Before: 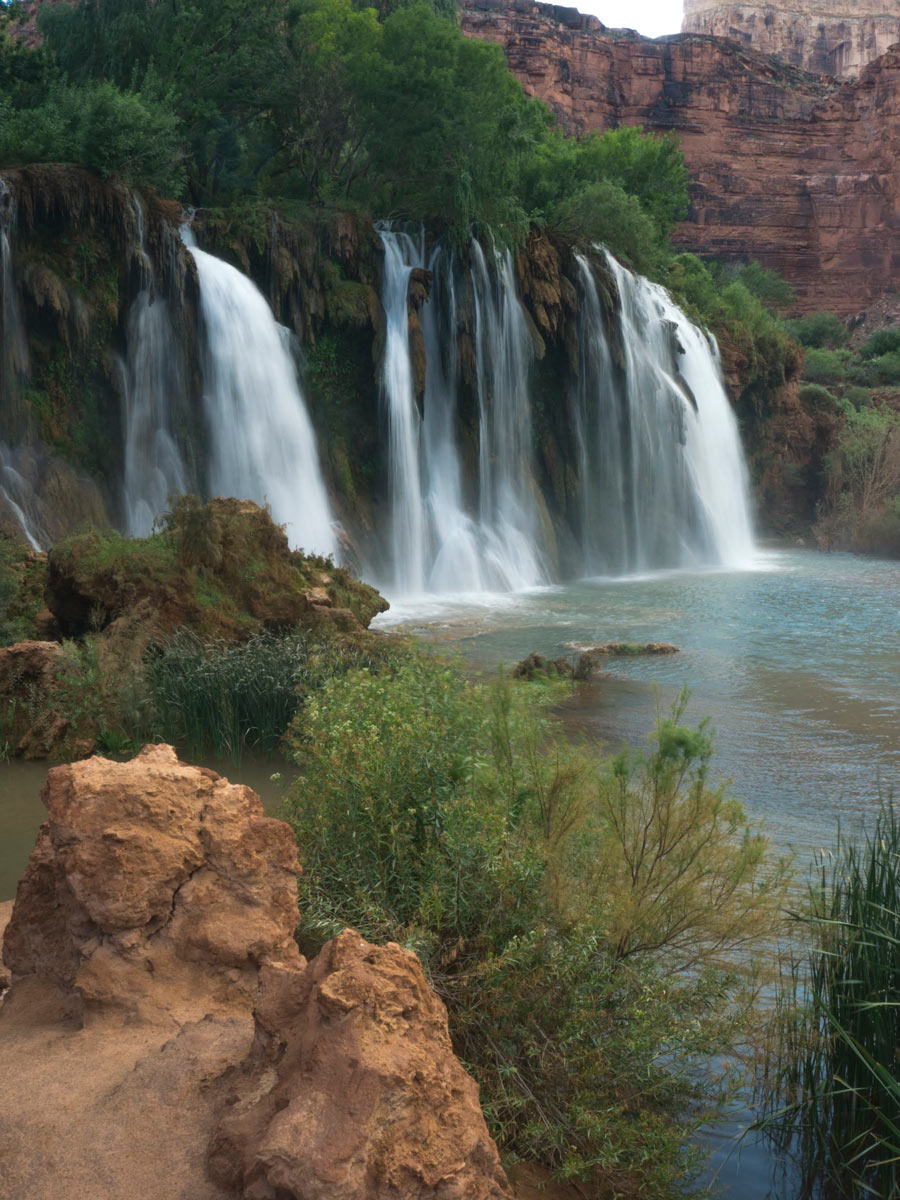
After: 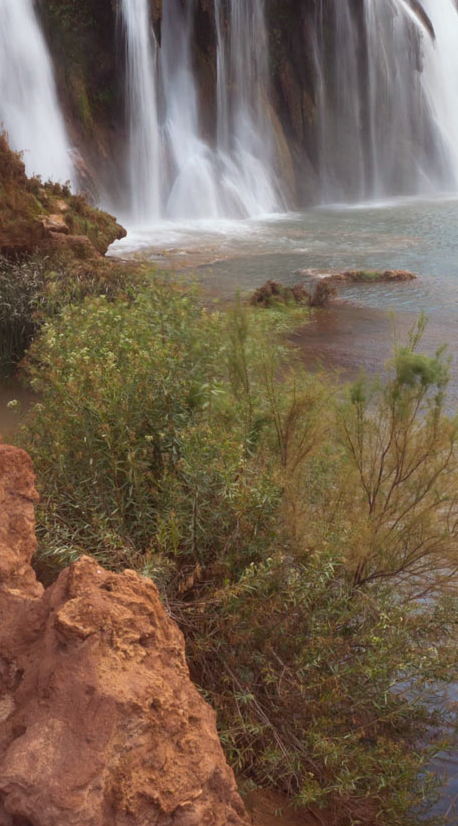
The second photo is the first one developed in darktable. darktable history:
crop and rotate: left 29.237%, top 31.152%, right 19.807%
rgb levels: mode RGB, independent channels, levels [[0, 0.474, 1], [0, 0.5, 1], [0, 0.5, 1]]
